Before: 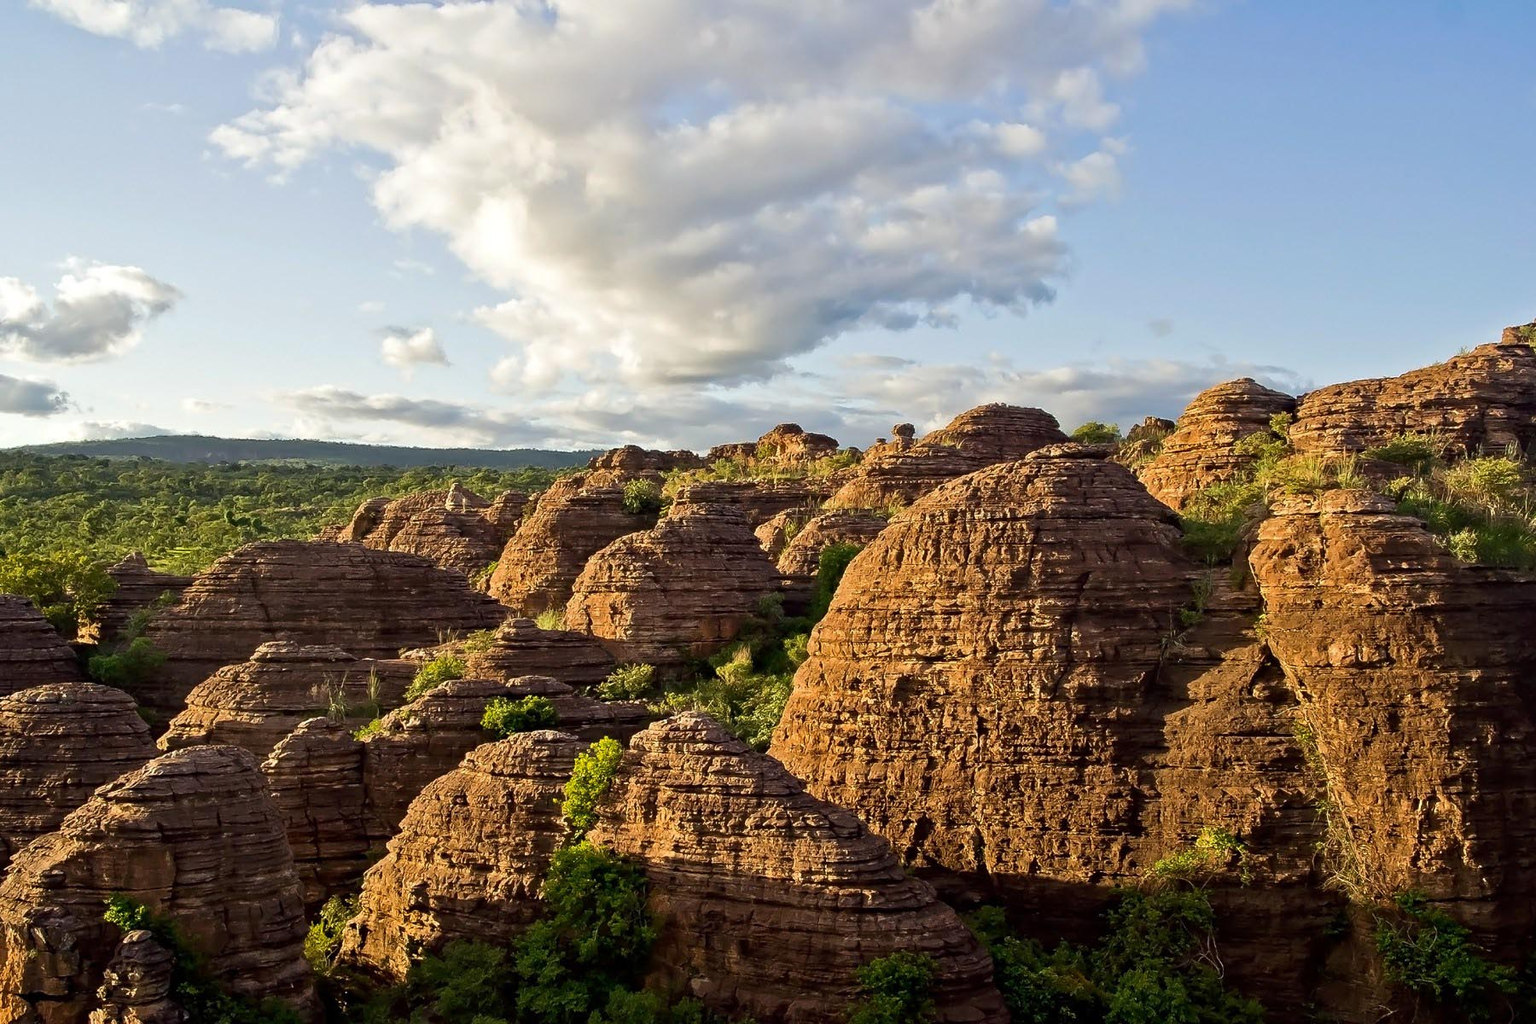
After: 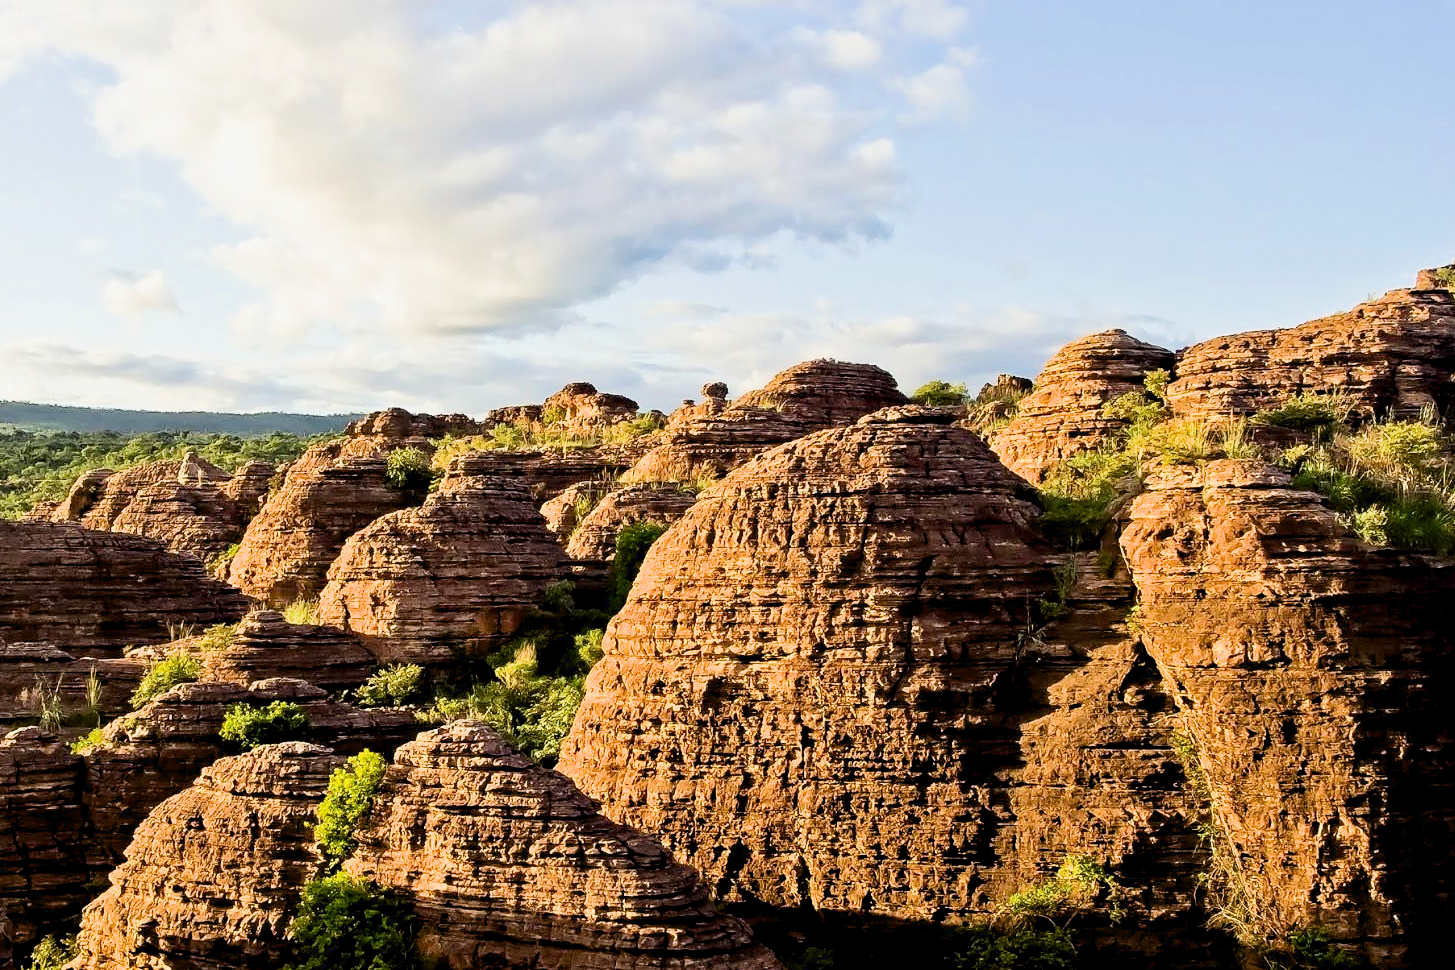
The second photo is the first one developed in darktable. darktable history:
crop: left 19.159%, top 9.58%, bottom 9.58%
exposure: black level correction 0.008, exposure 0.979 EV, compensate highlight preservation false
filmic rgb: black relative exposure -7.5 EV, white relative exposure 5 EV, hardness 3.31, contrast 1.3, contrast in shadows safe
